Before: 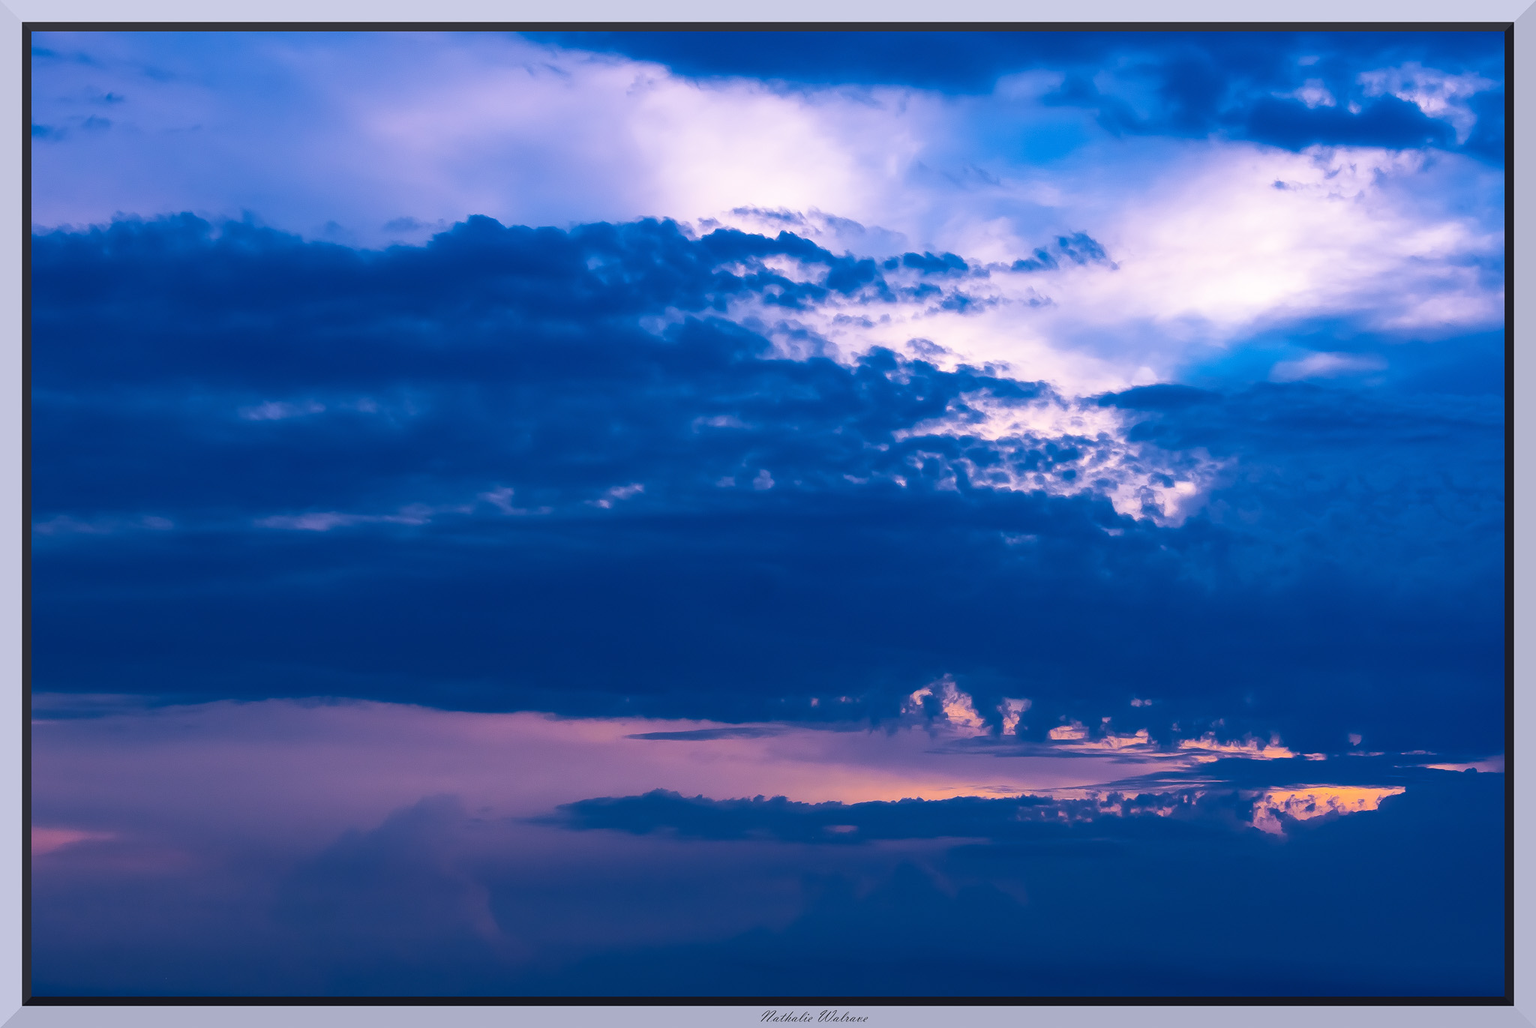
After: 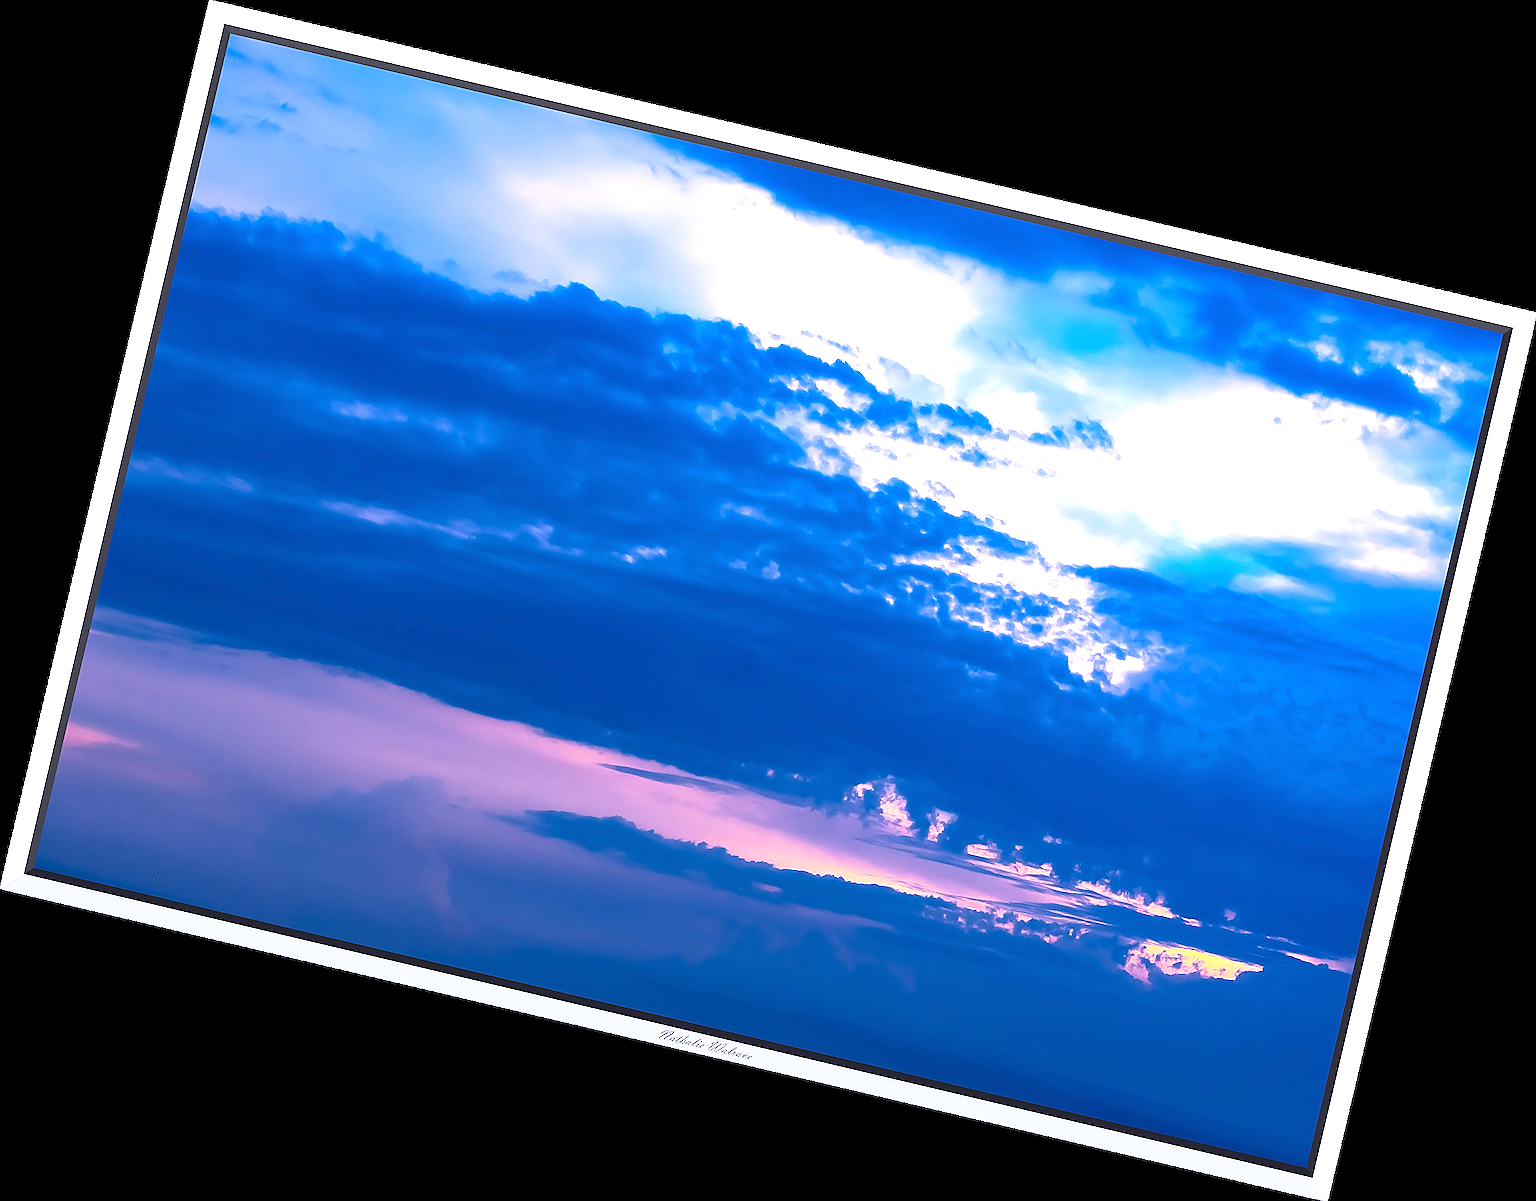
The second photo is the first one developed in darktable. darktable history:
sharpen: radius 1.4, amount 1.25, threshold 0.7
rotate and perspective: rotation 13.27°, automatic cropping off
exposure: exposure 1.2 EV, compensate highlight preservation false
